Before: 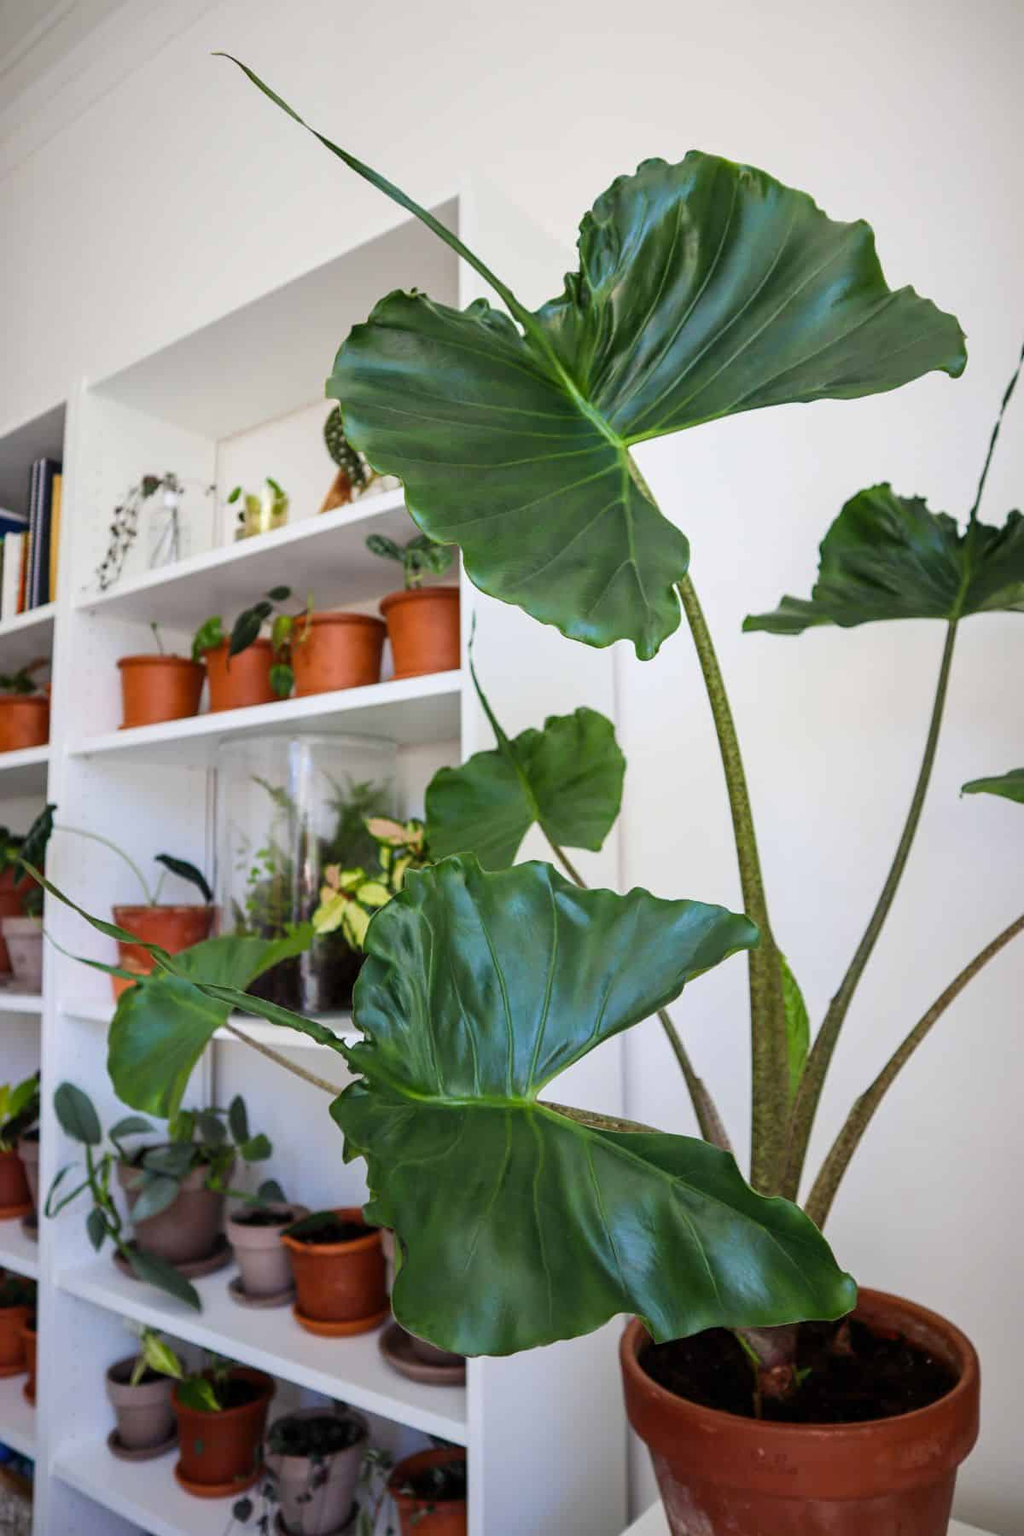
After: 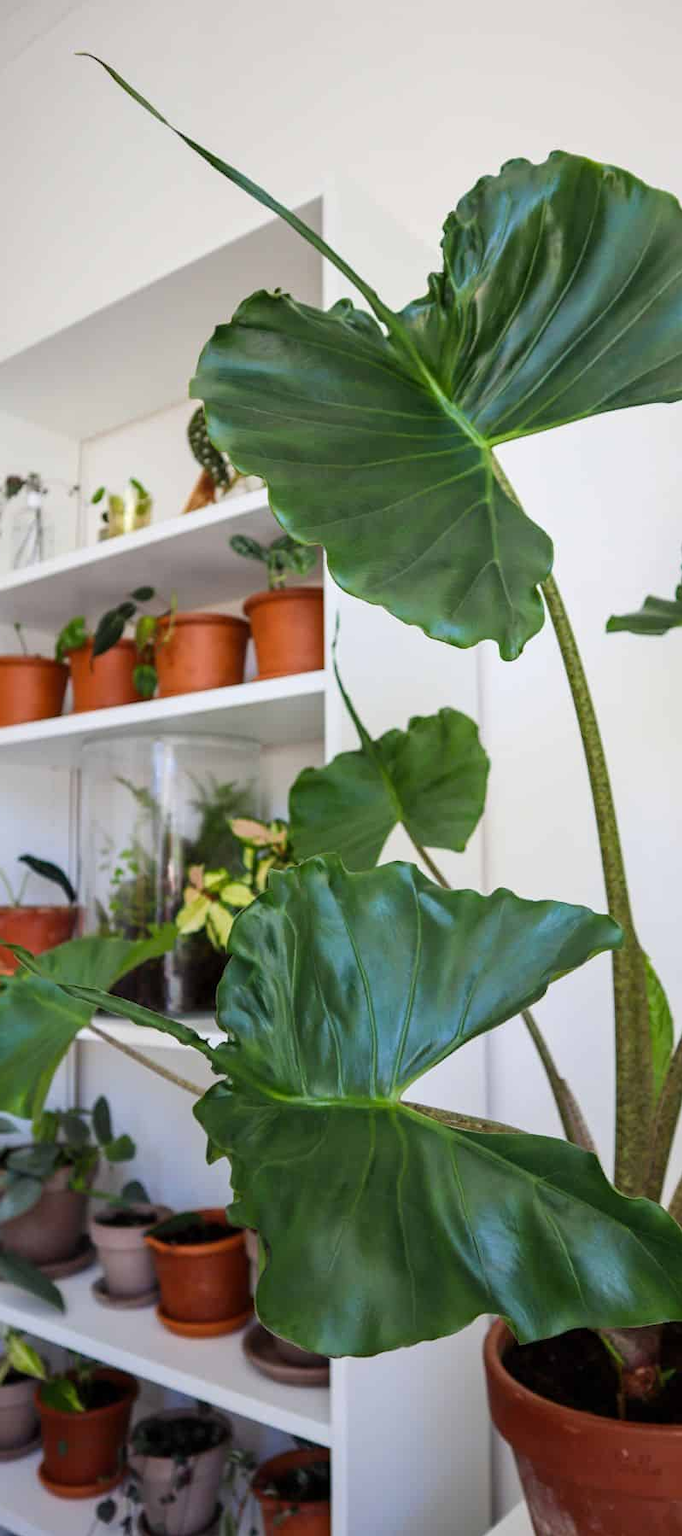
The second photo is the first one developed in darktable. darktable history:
crop and rotate: left 13.374%, right 20.004%
